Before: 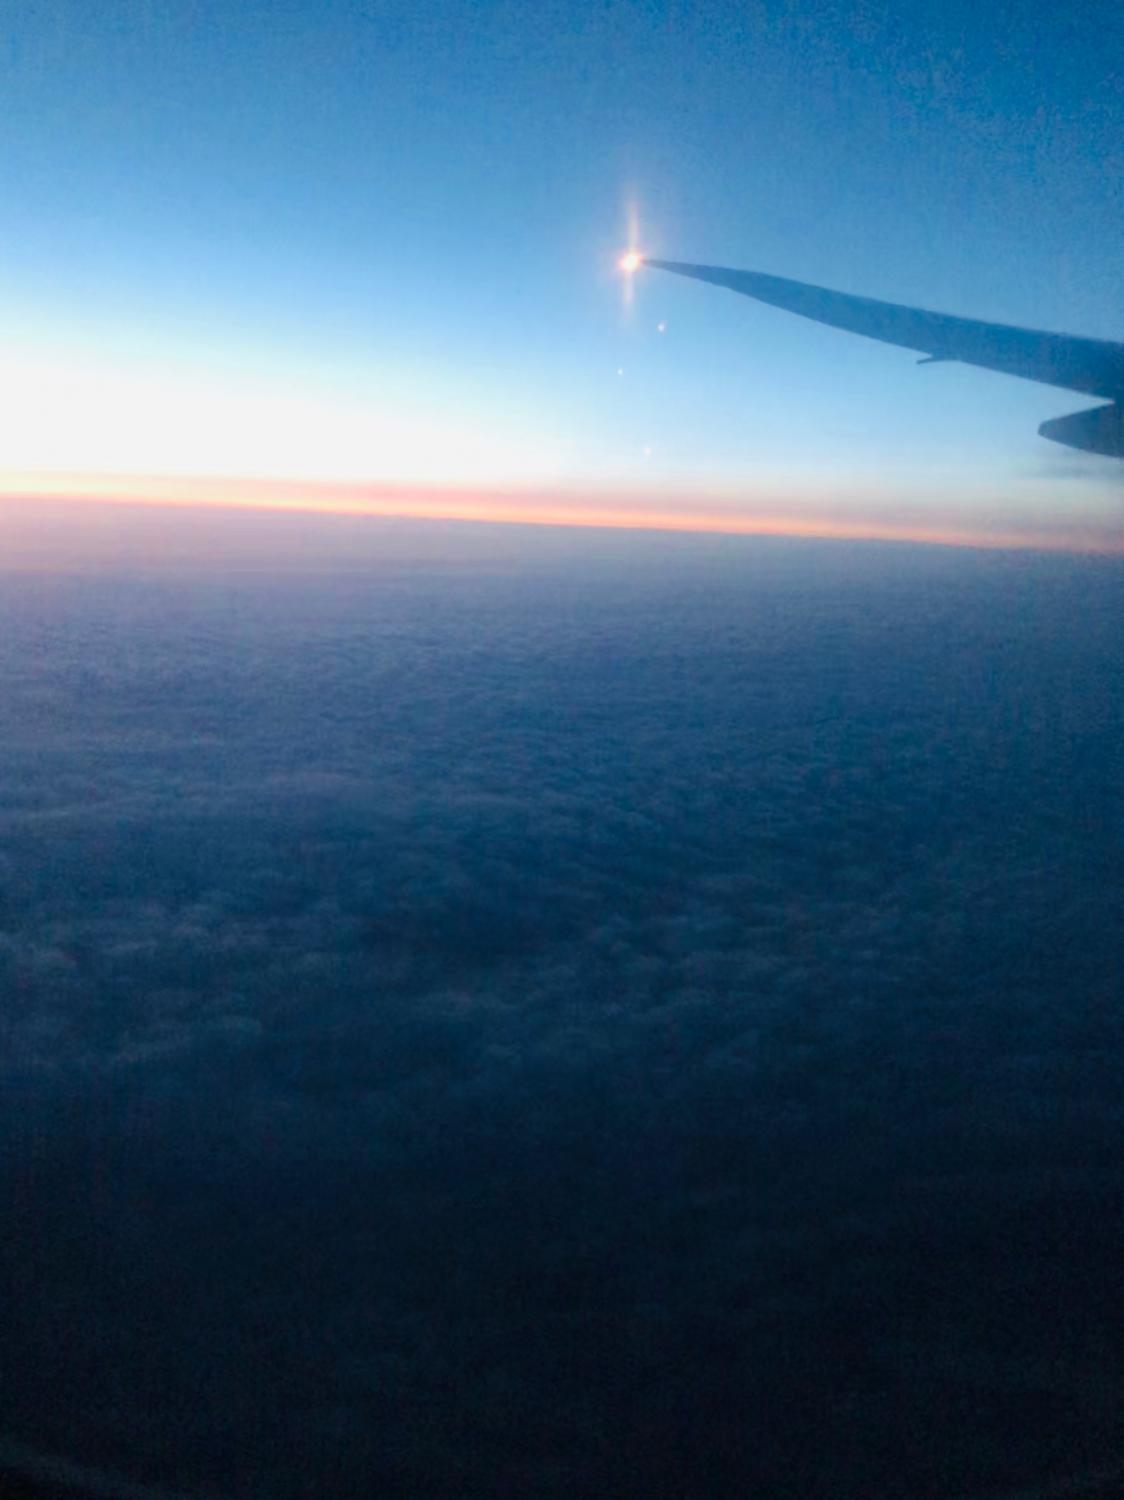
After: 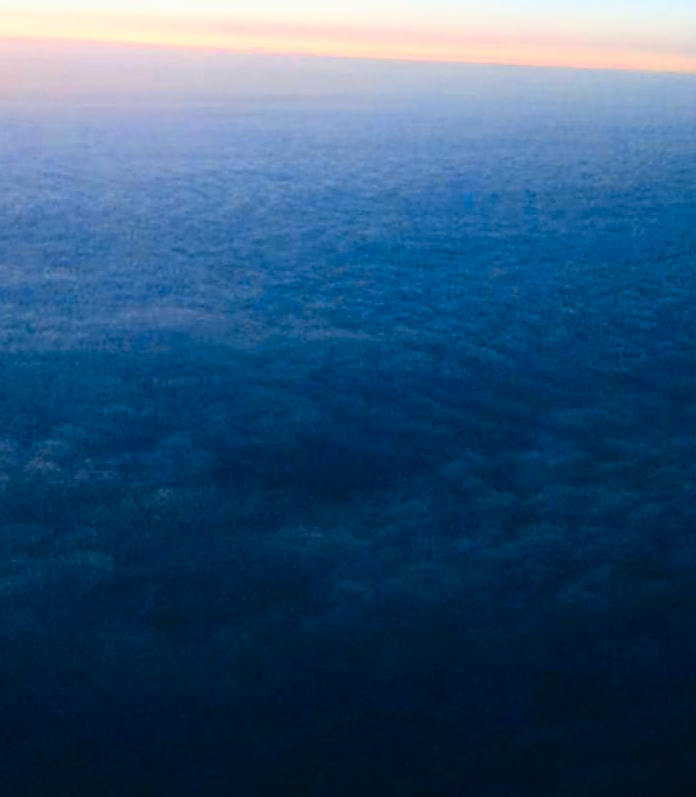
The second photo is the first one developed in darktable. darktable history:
sharpen: on, module defaults
crop: left 13.184%, top 31.028%, right 24.81%, bottom 15.797%
tone curve: curves: ch0 [(0, 0.023) (0.087, 0.065) (0.184, 0.168) (0.45, 0.54) (0.57, 0.683) (0.722, 0.825) (0.877, 0.948) (1, 1)]; ch1 [(0, 0) (0.388, 0.369) (0.447, 0.447) (0.505, 0.5) (0.534, 0.528) (0.573, 0.583) (0.663, 0.68) (1, 1)]; ch2 [(0, 0) (0.314, 0.223) (0.427, 0.405) (0.492, 0.505) (0.531, 0.55) (0.589, 0.599) (1, 1)], color space Lab, independent channels, preserve colors none
